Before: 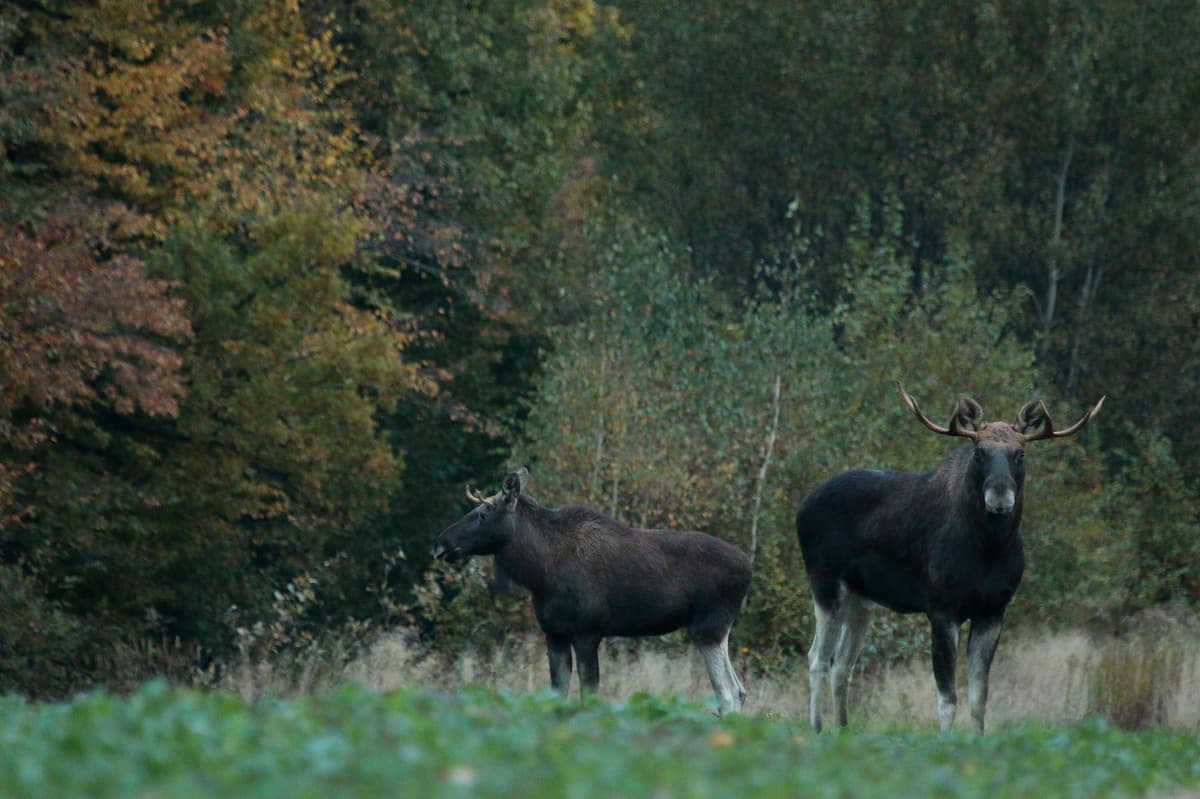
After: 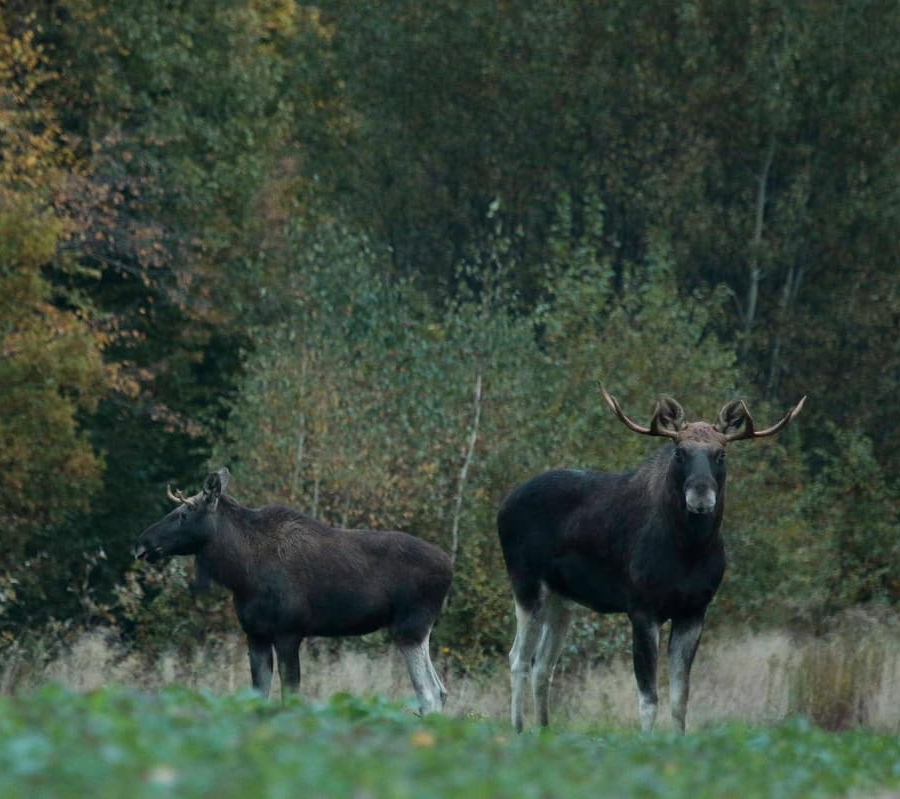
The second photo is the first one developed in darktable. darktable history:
crop and rotate: left 24.941%
